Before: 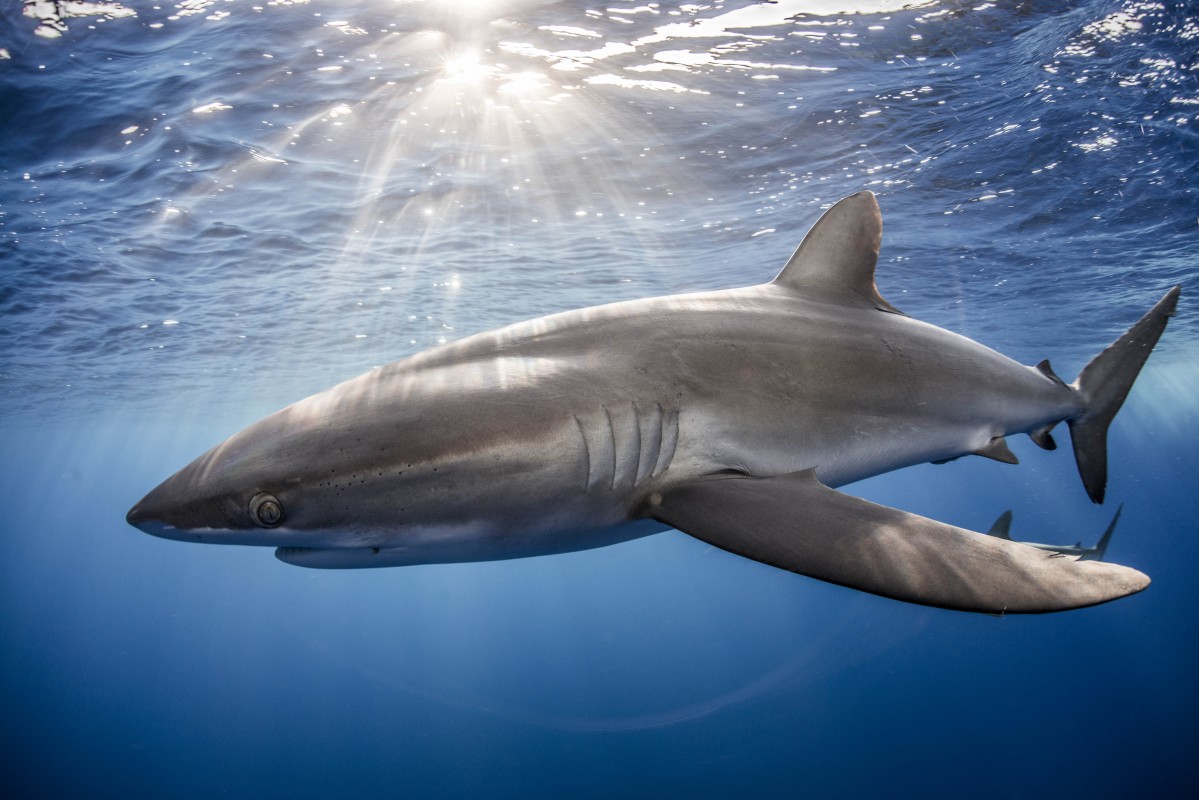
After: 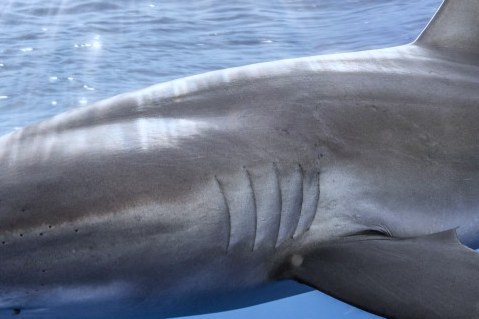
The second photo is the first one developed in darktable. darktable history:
white balance: red 0.931, blue 1.11
shadows and highlights: low approximation 0.01, soften with gaussian
crop: left 30%, top 30%, right 30%, bottom 30%
